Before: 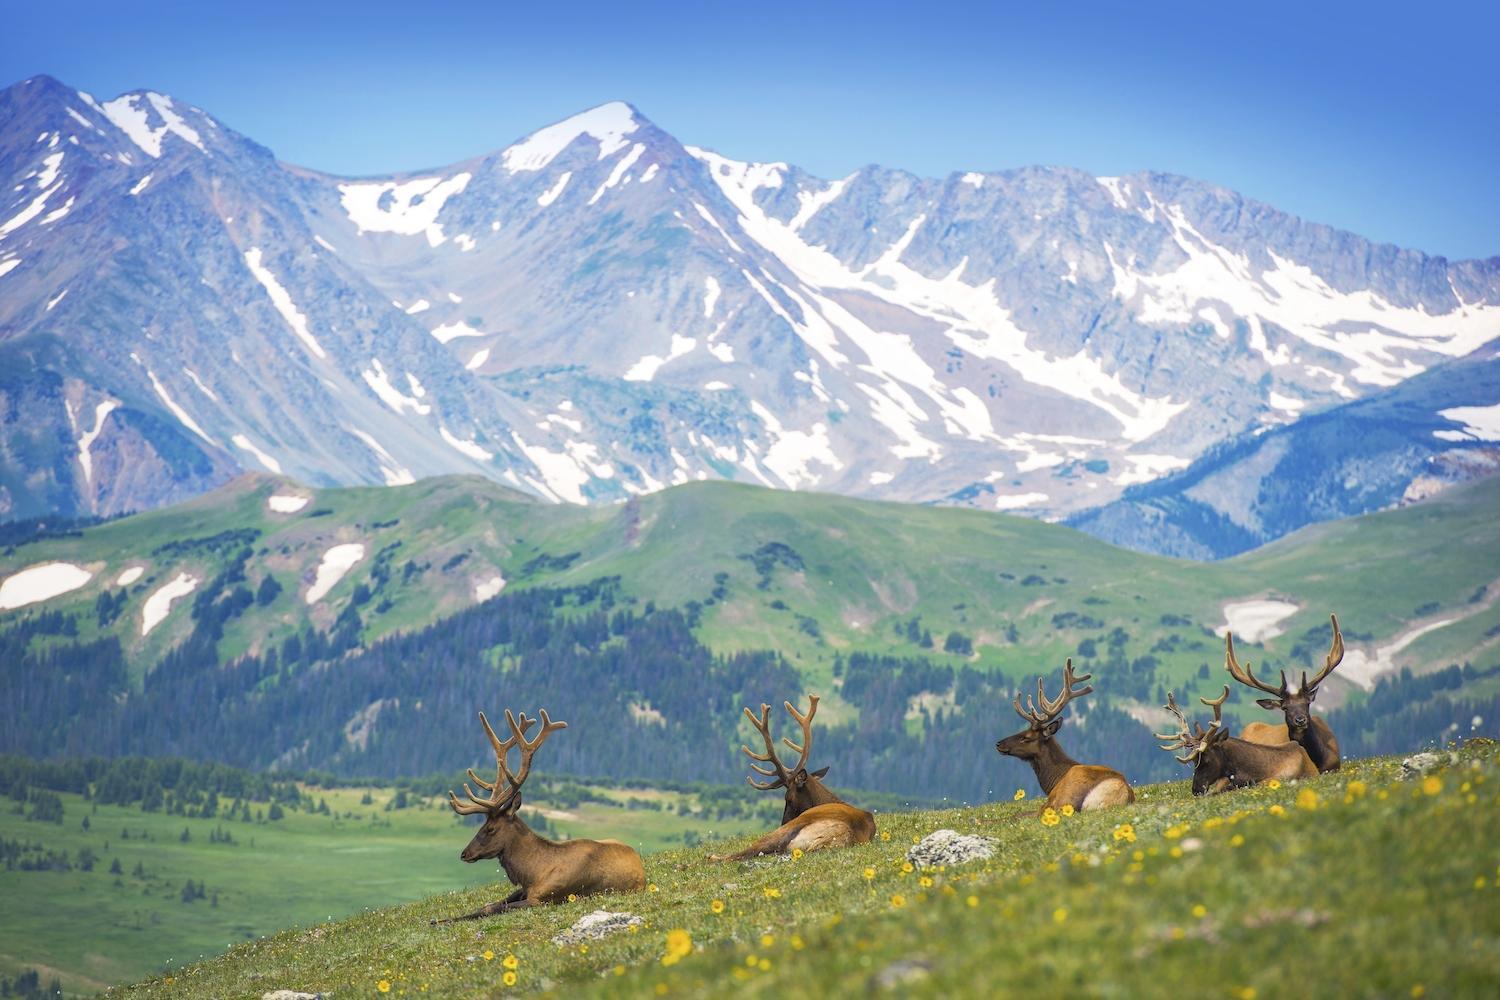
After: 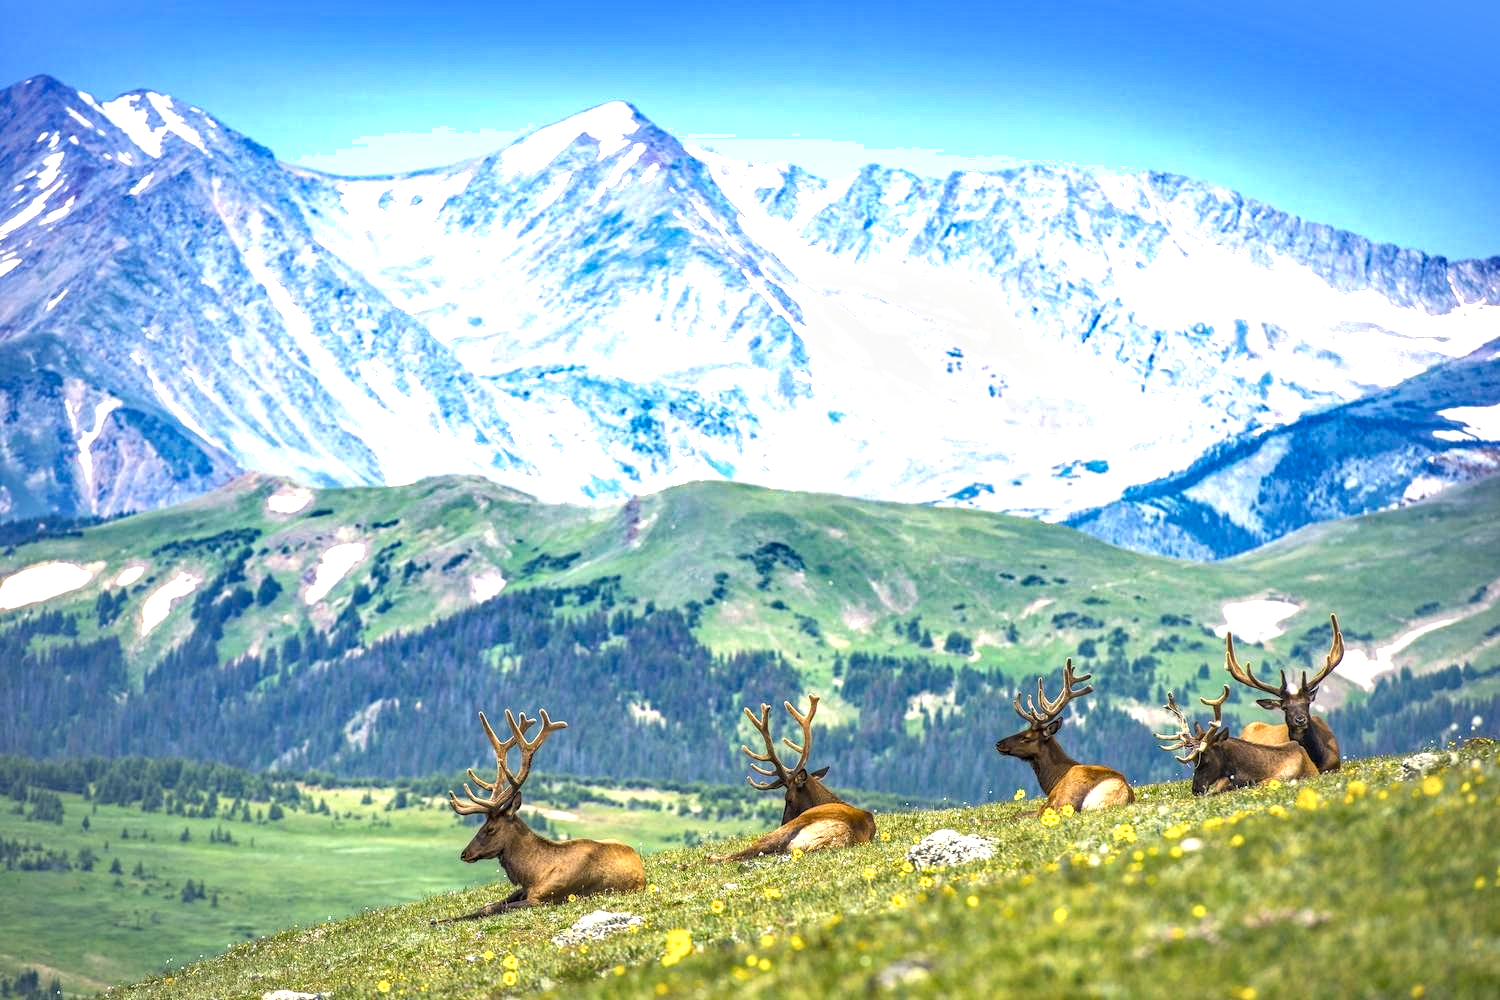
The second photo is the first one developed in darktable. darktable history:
exposure: exposure 1 EV, compensate highlight preservation false
haze removal: compatibility mode true, adaptive false
shadows and highlights: shadows 52.42, soften with gaussian
contrast brightness saturation: saturation -0.05
local contrast: detail 130%
